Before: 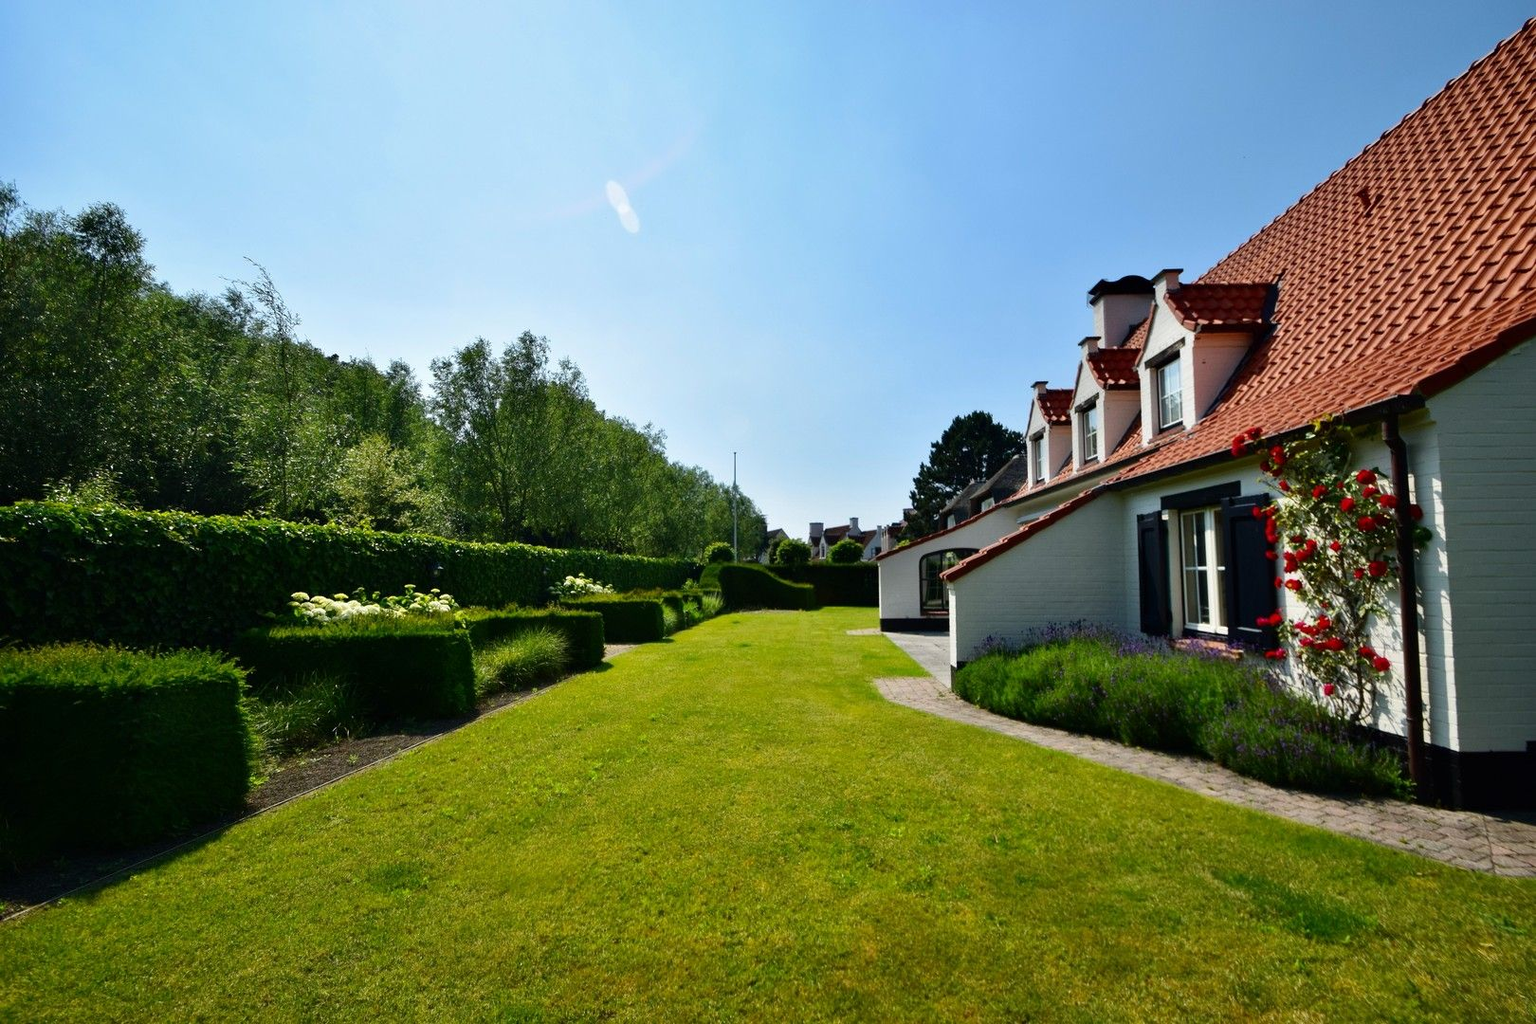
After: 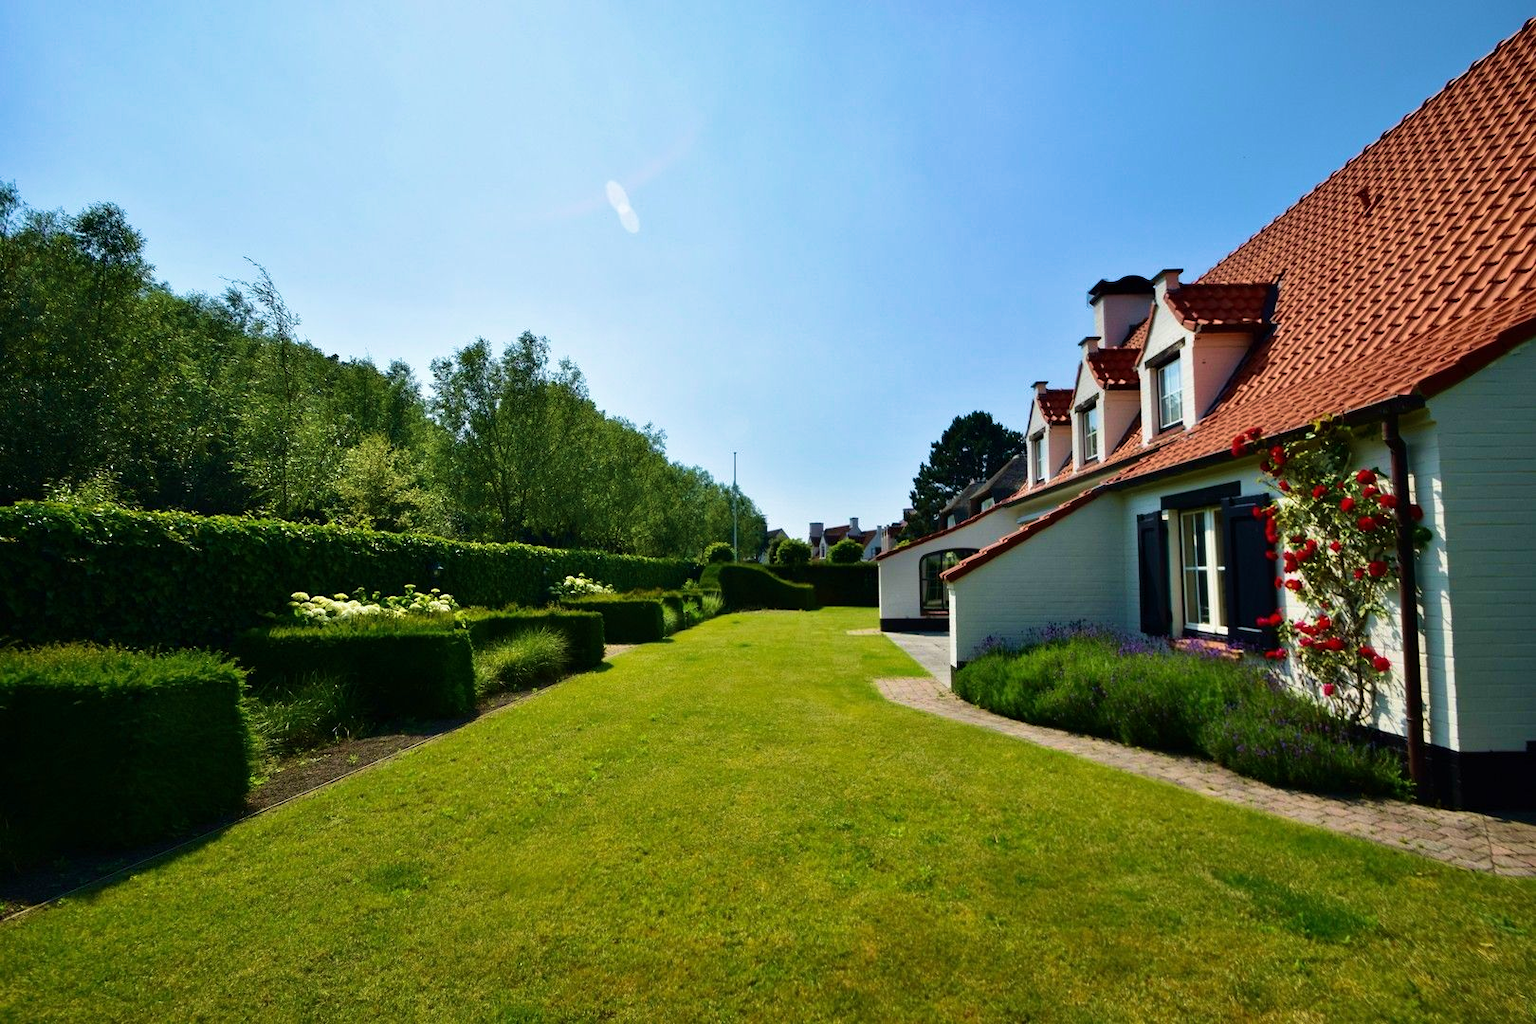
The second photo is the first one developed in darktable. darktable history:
velvia: strength 50%
